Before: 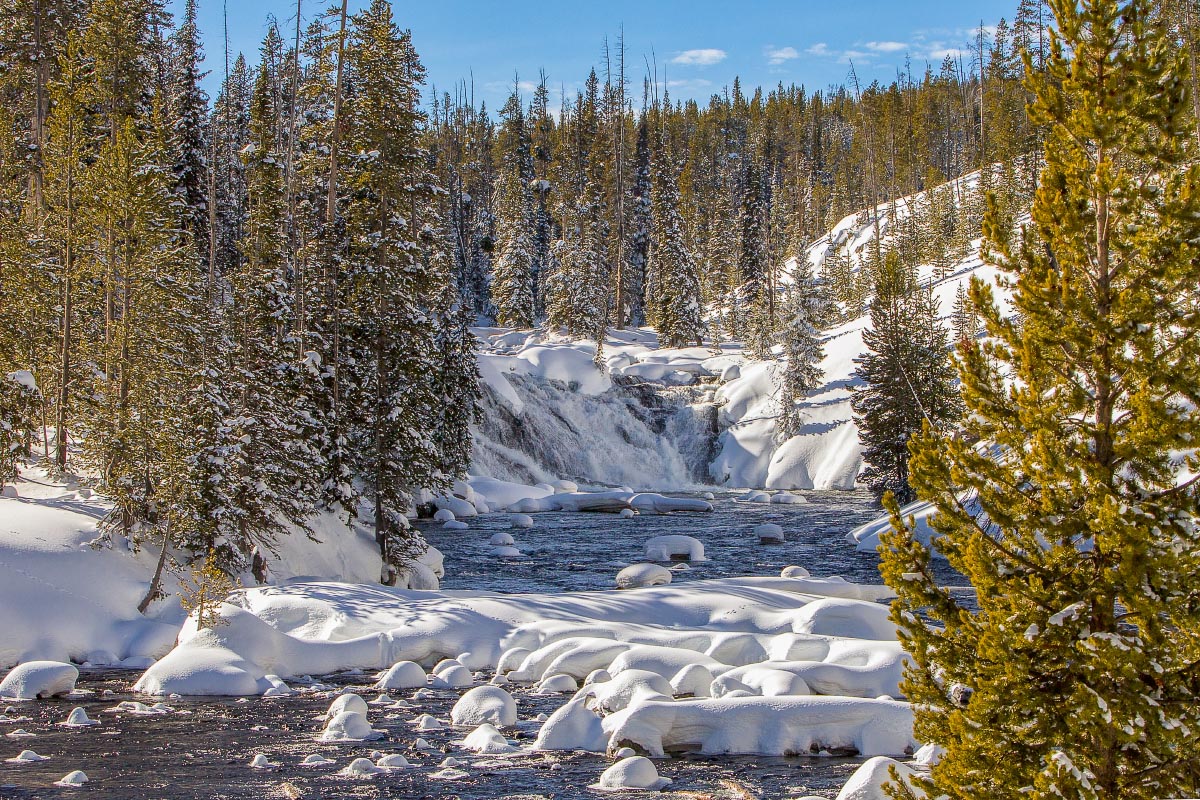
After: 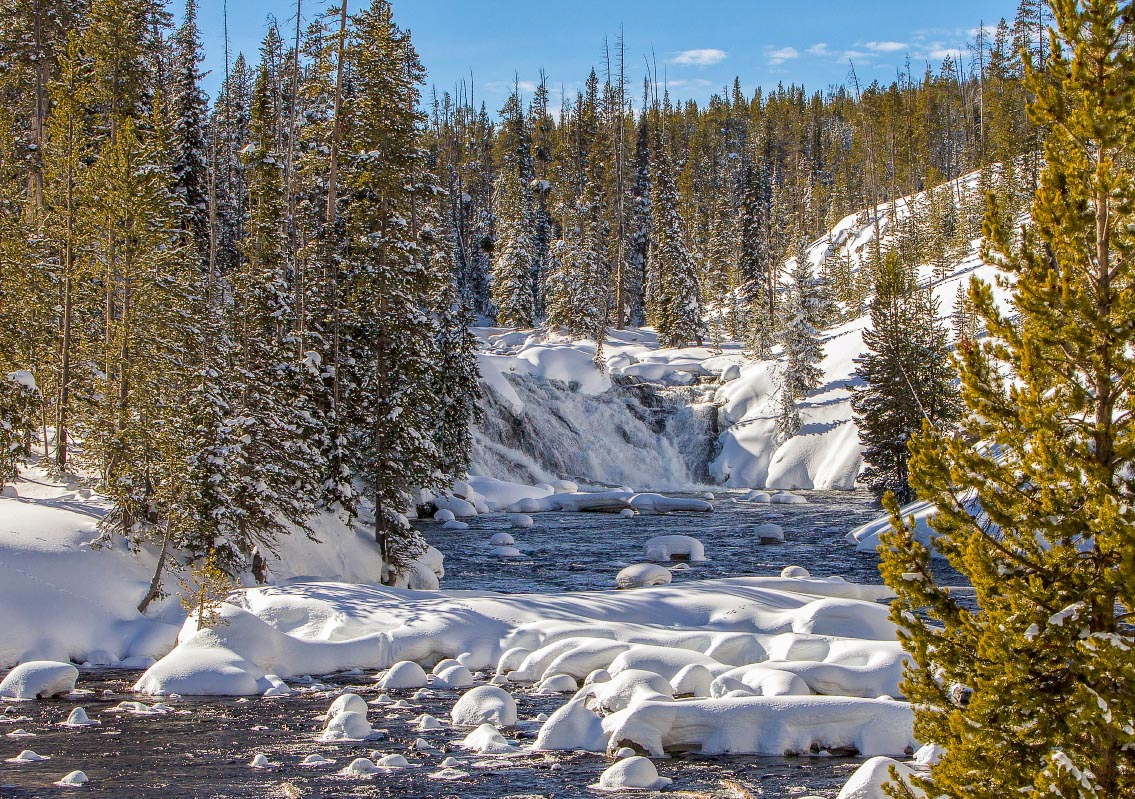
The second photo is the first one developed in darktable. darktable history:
crop and rotate: left 0%, right 5.335%
contrast equalizer: y [[0.528, 0.548, 0.563, 0.562, 0.546, 0.526], [0.55 ×6], [0 ×6], [0 ×6], [0 ×6]], mix 0.163
